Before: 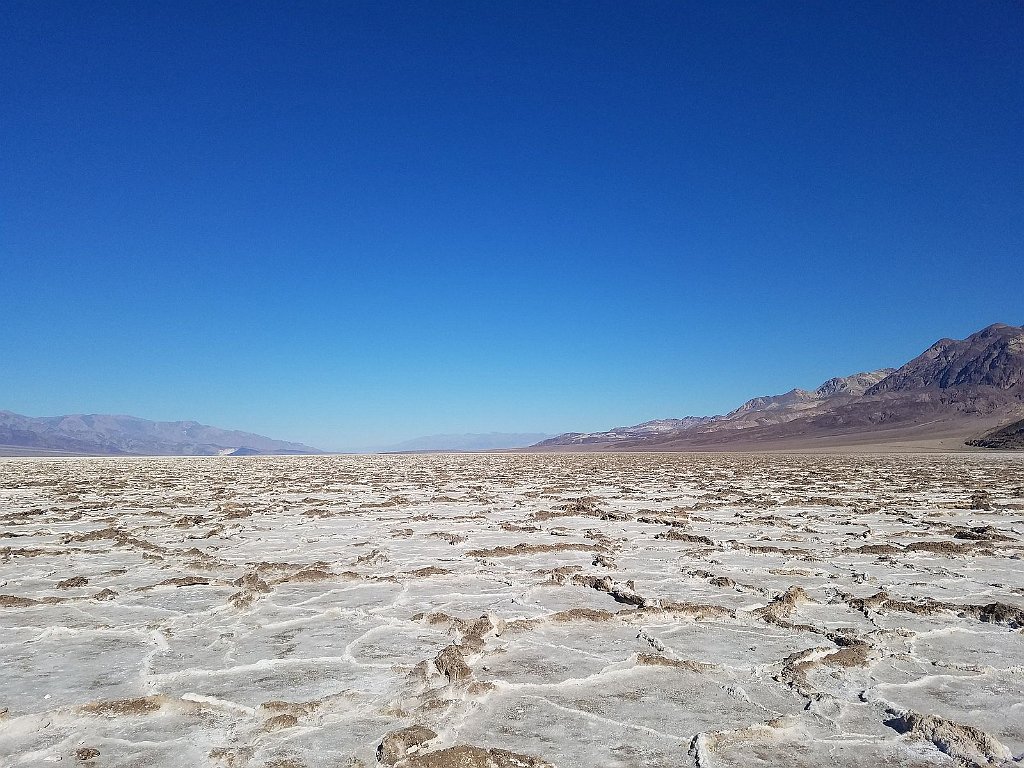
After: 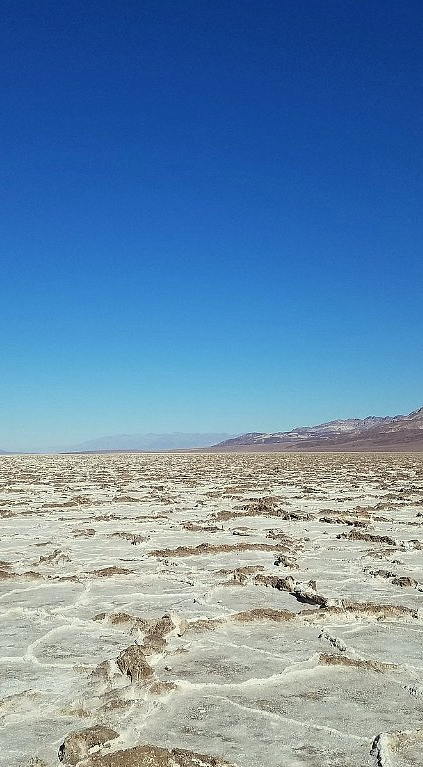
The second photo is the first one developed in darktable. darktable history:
crop: left 31.096%, right 27.004%
color correction: highlights a* -4.36, highlights b* 6.27
